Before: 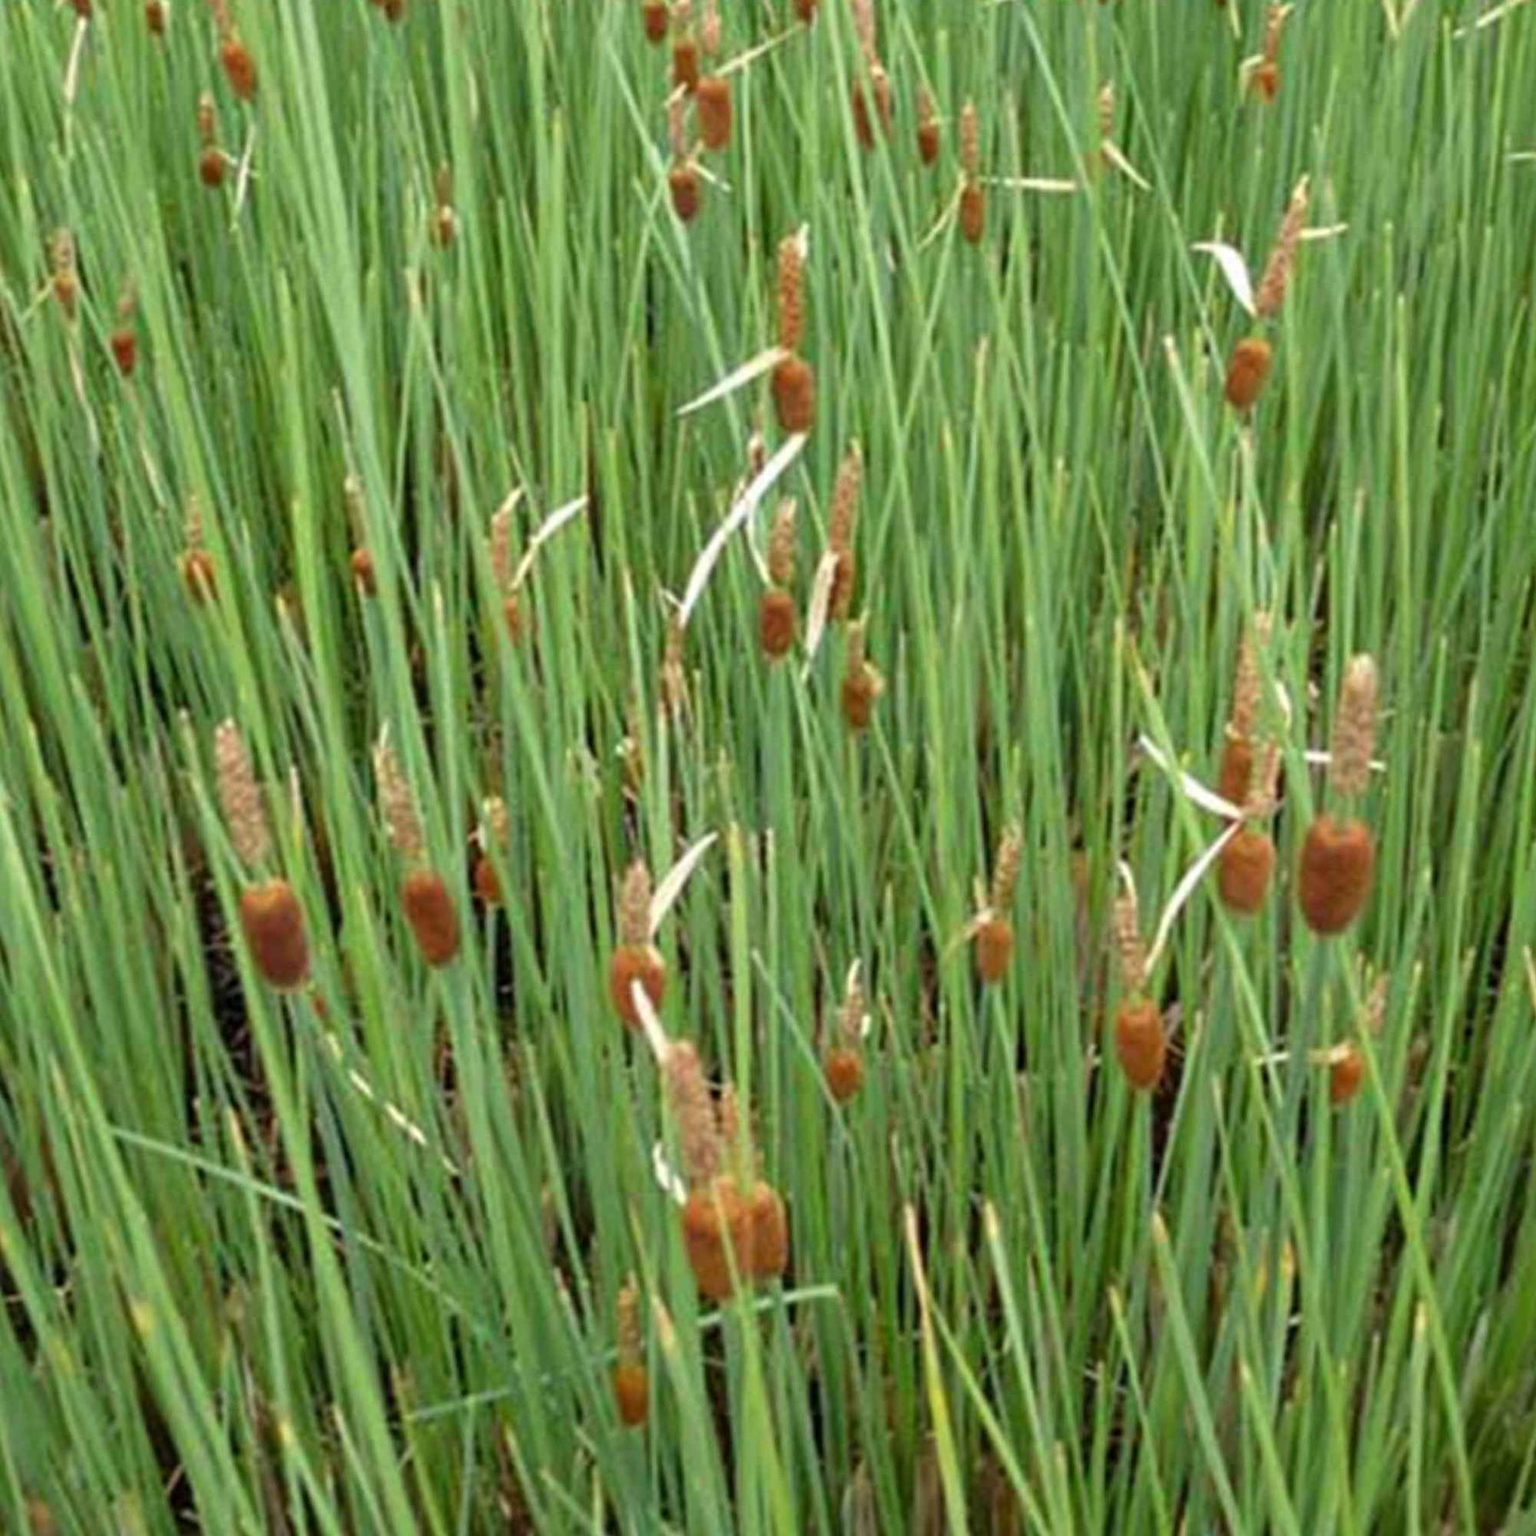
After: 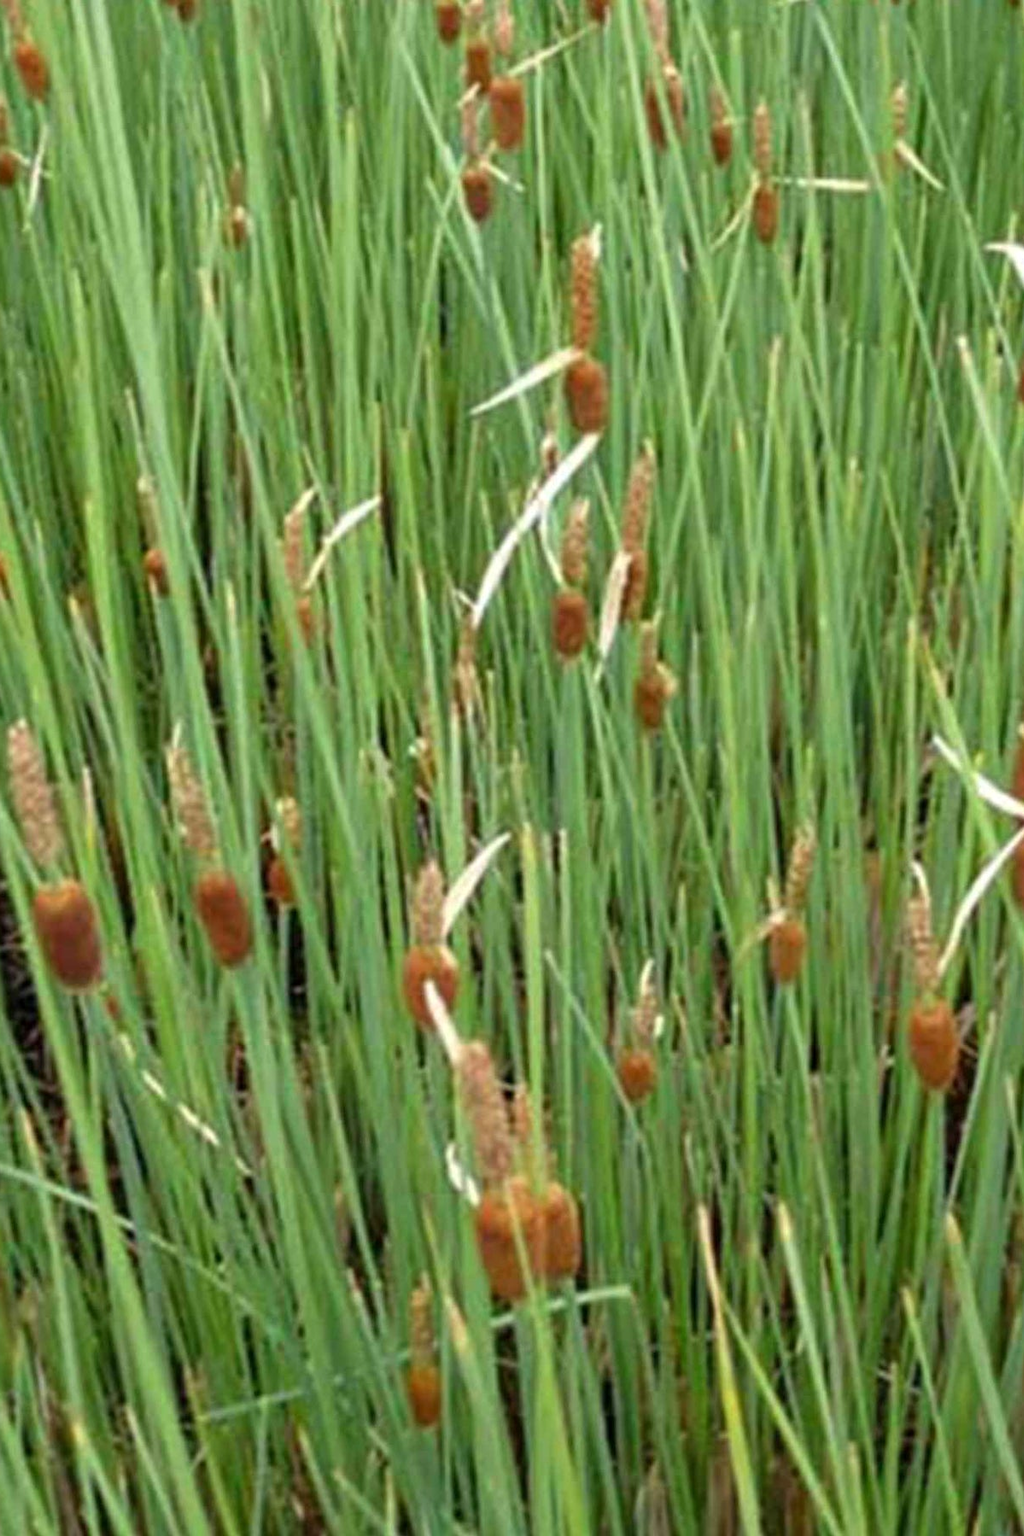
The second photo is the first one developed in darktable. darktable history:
crop and rotate: left 13.537%, right 19.796%
tone equalizer: on, module defaults
